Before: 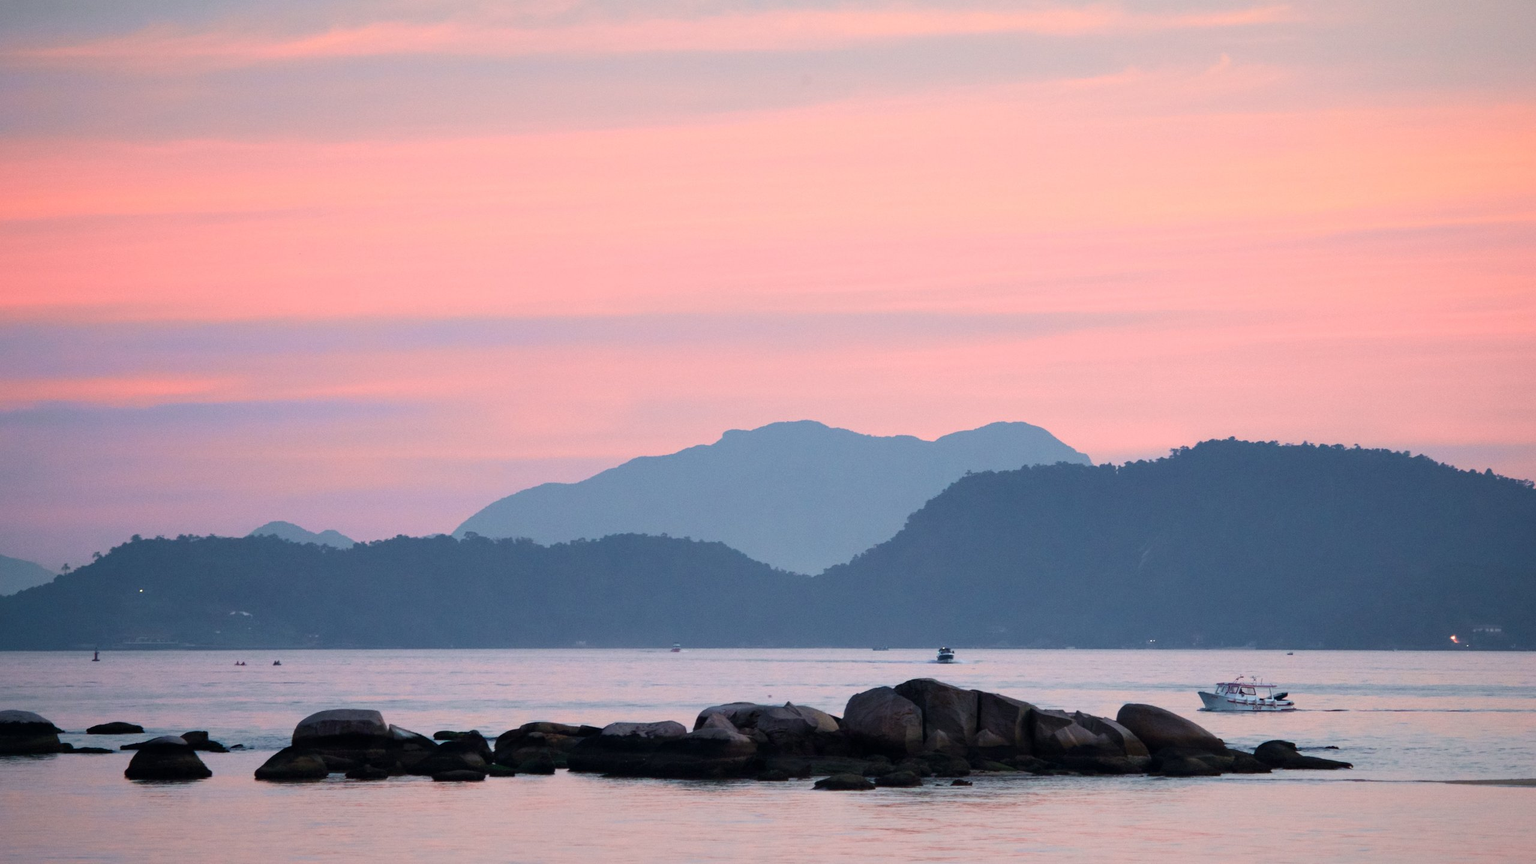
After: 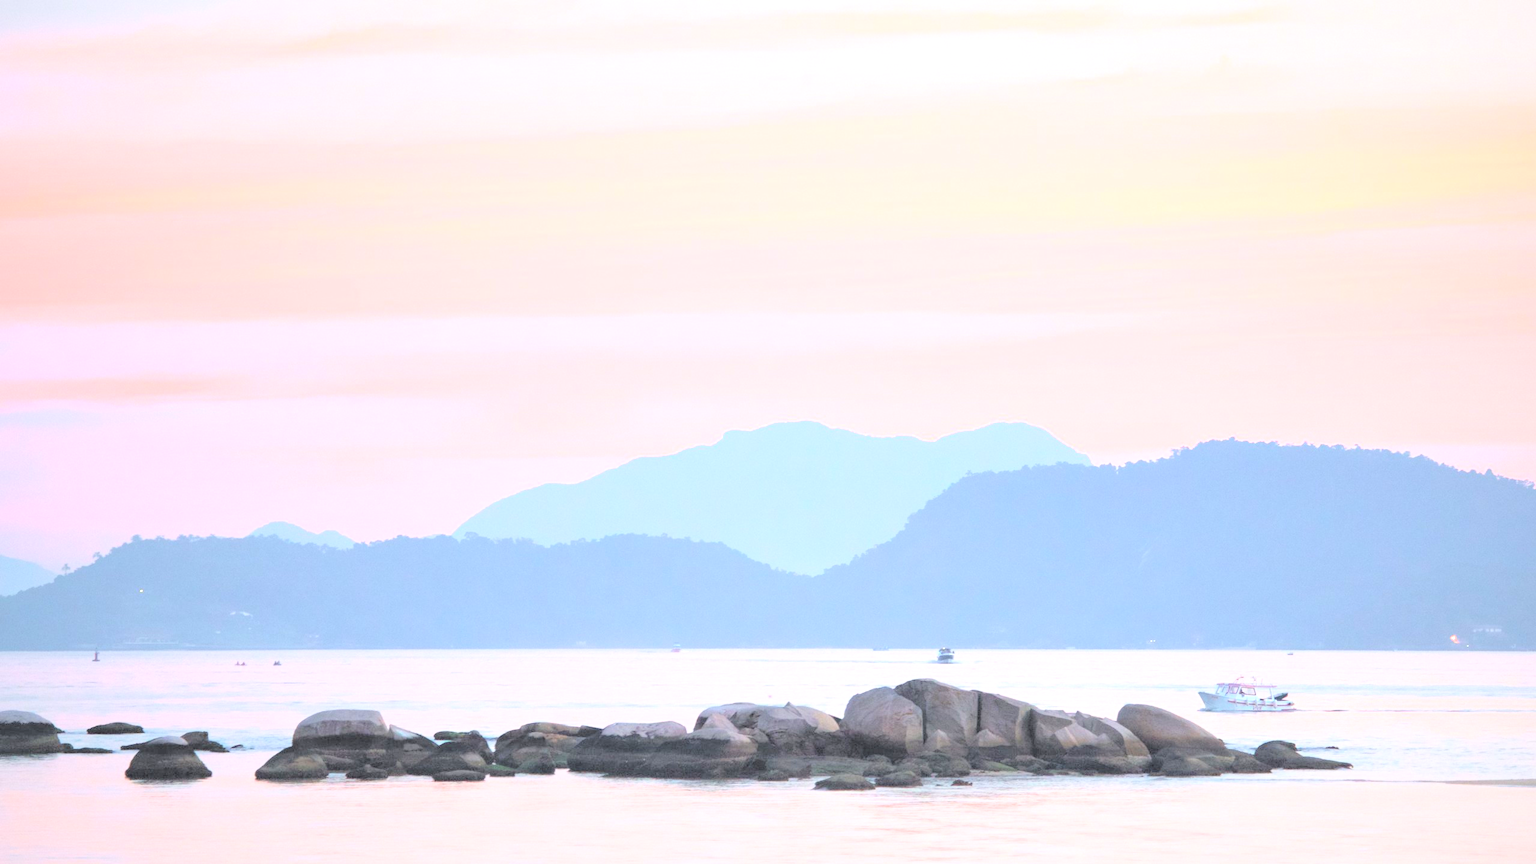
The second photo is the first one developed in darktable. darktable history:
exposure: black level correction 0, exposure 1.2 EV, compensate exposure bias true, compensate highlight preservation false
contrast brightness saturation: brightness 1
